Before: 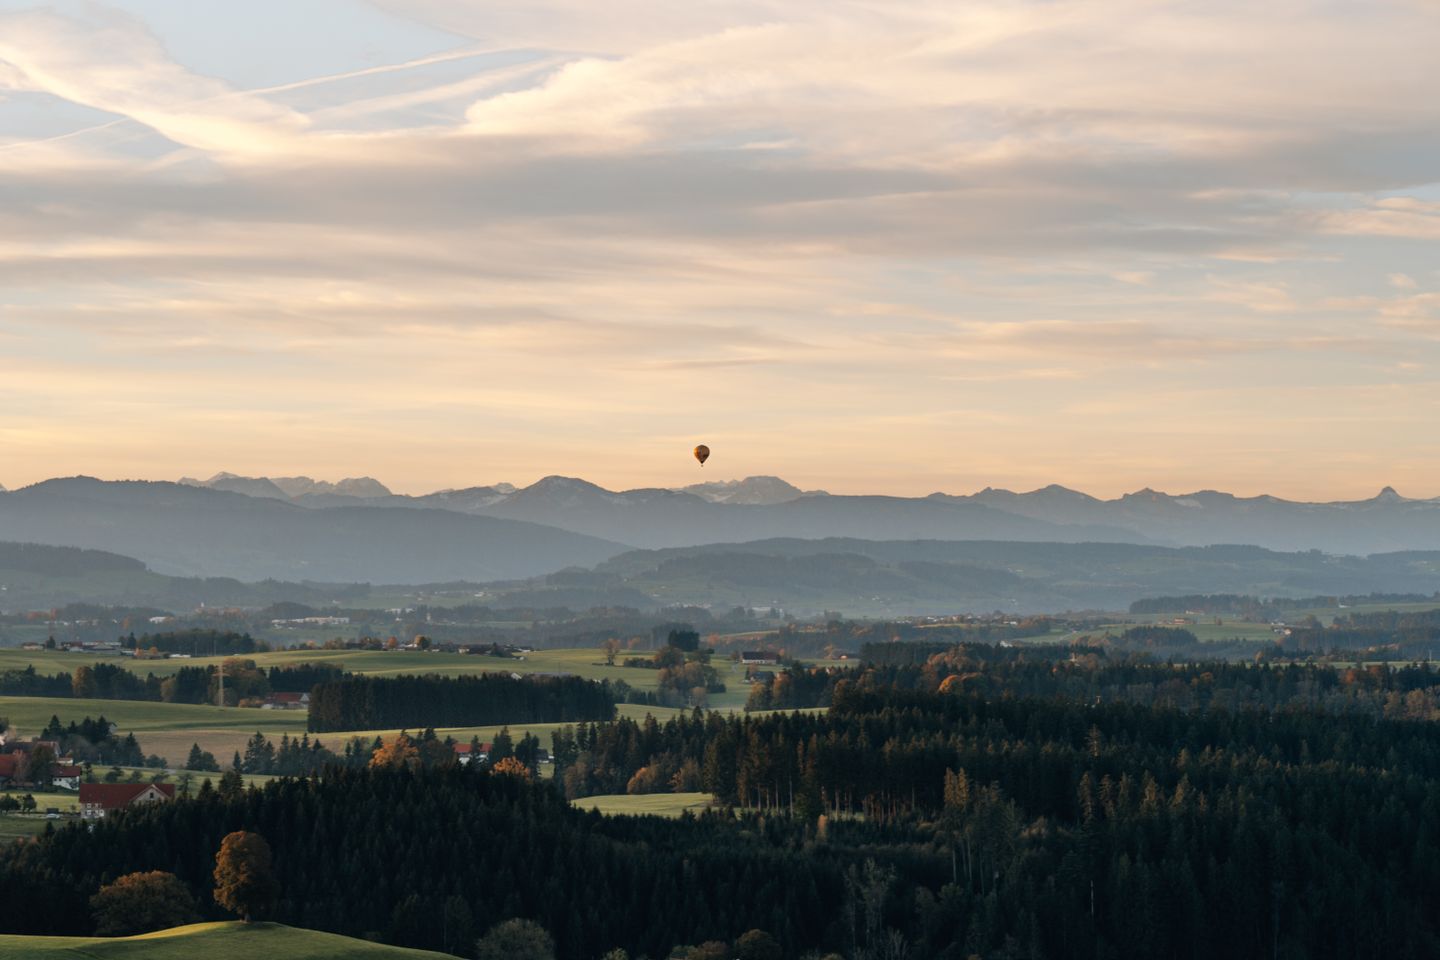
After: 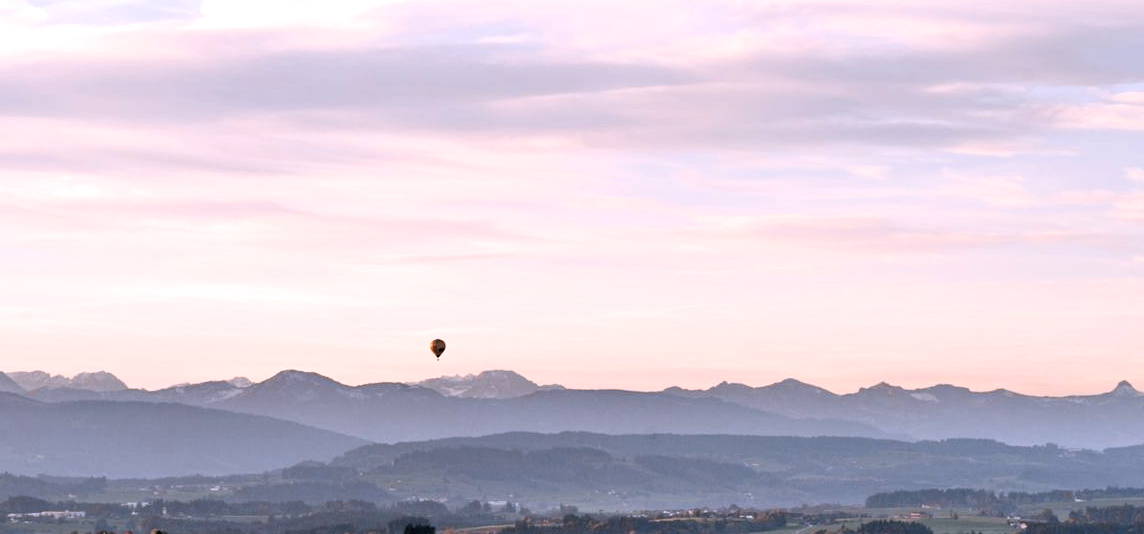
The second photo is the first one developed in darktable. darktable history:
filmic rgb: black relative exposure -3.63 EV, white relative exposure 2.16 EV, hardness 3.62
white balance: red 1.042, blue 1.17
crop: left 18.38%, top 11.092%, right 2.134%, bottom 33.217%
